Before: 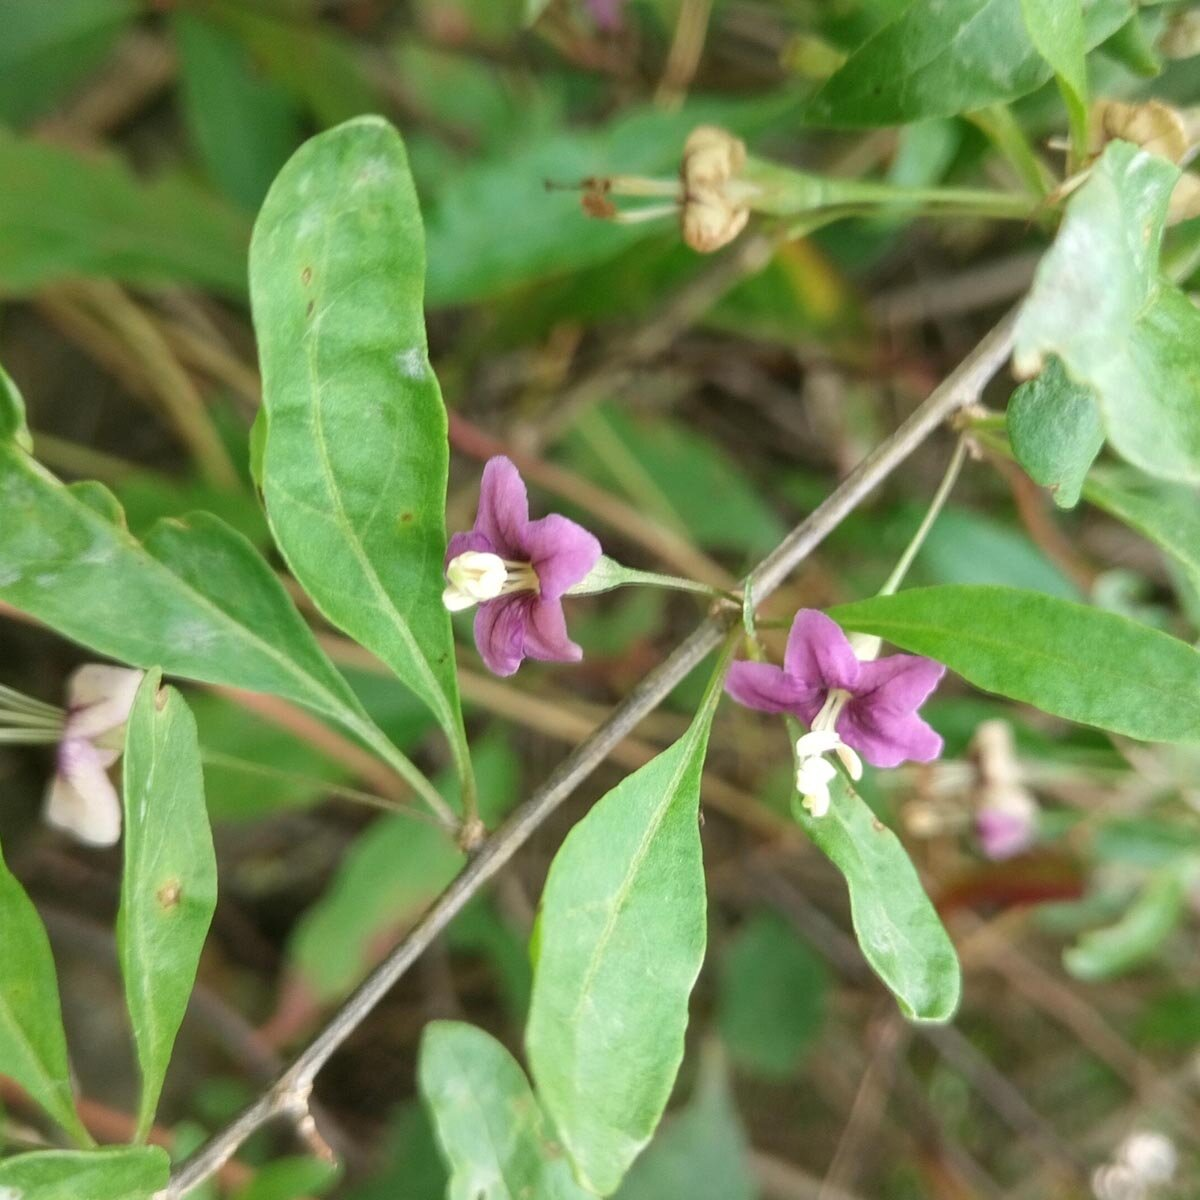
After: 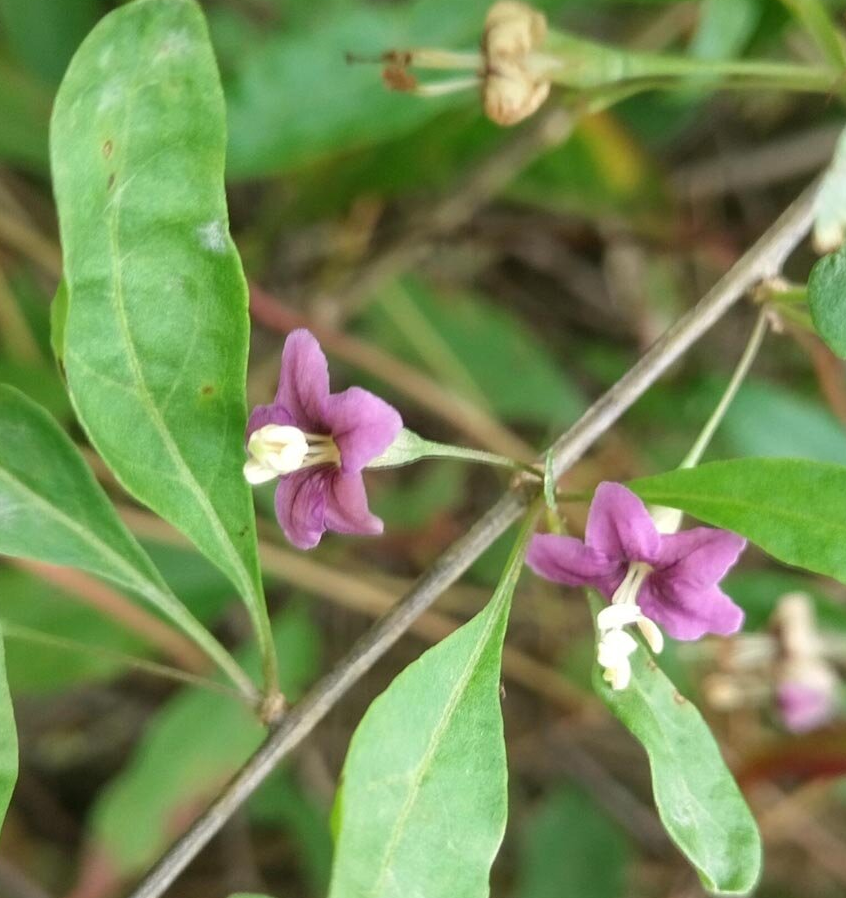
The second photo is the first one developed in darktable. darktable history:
crop and rotate: left 16.652%, top 10.638%, right 12.836%, bottom 14.48%
